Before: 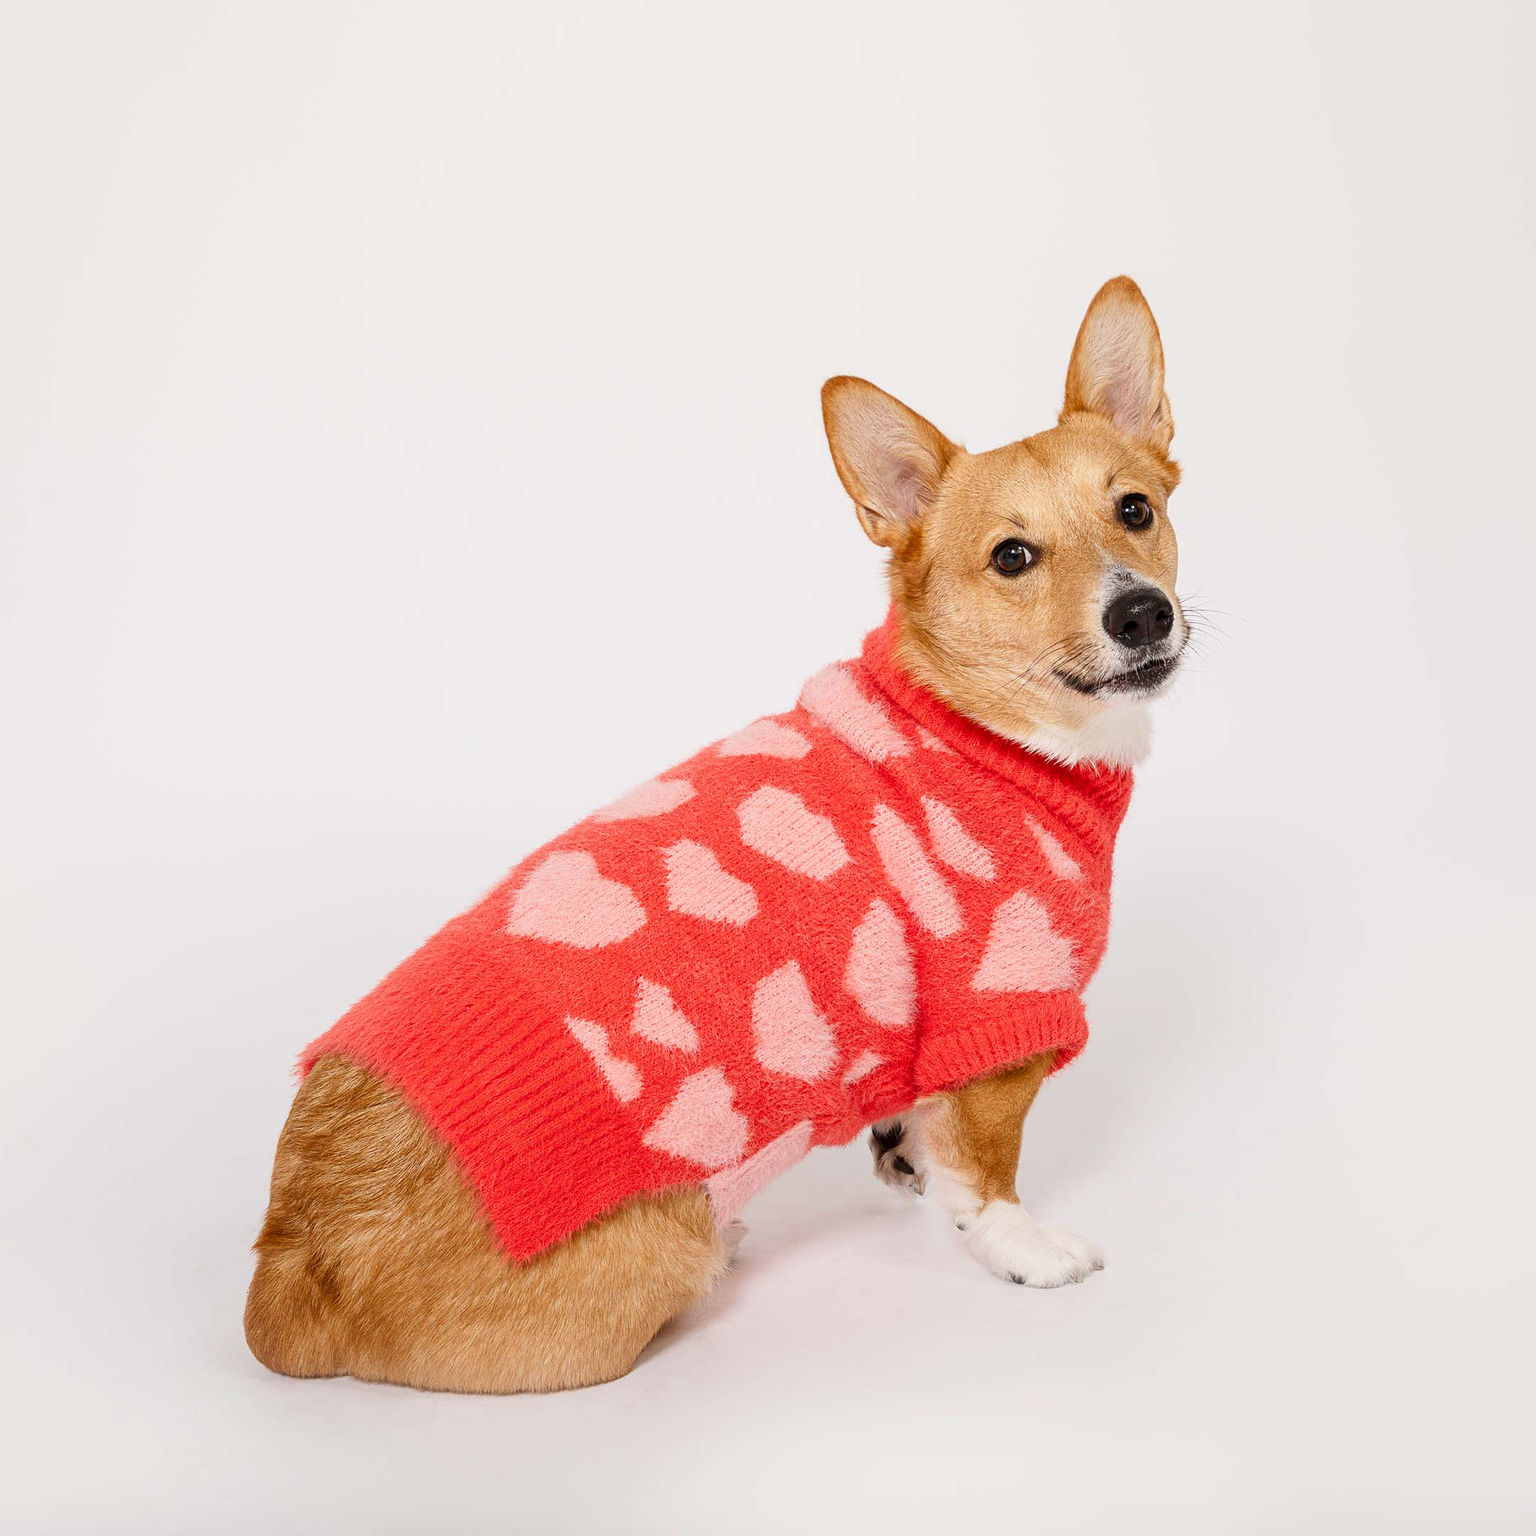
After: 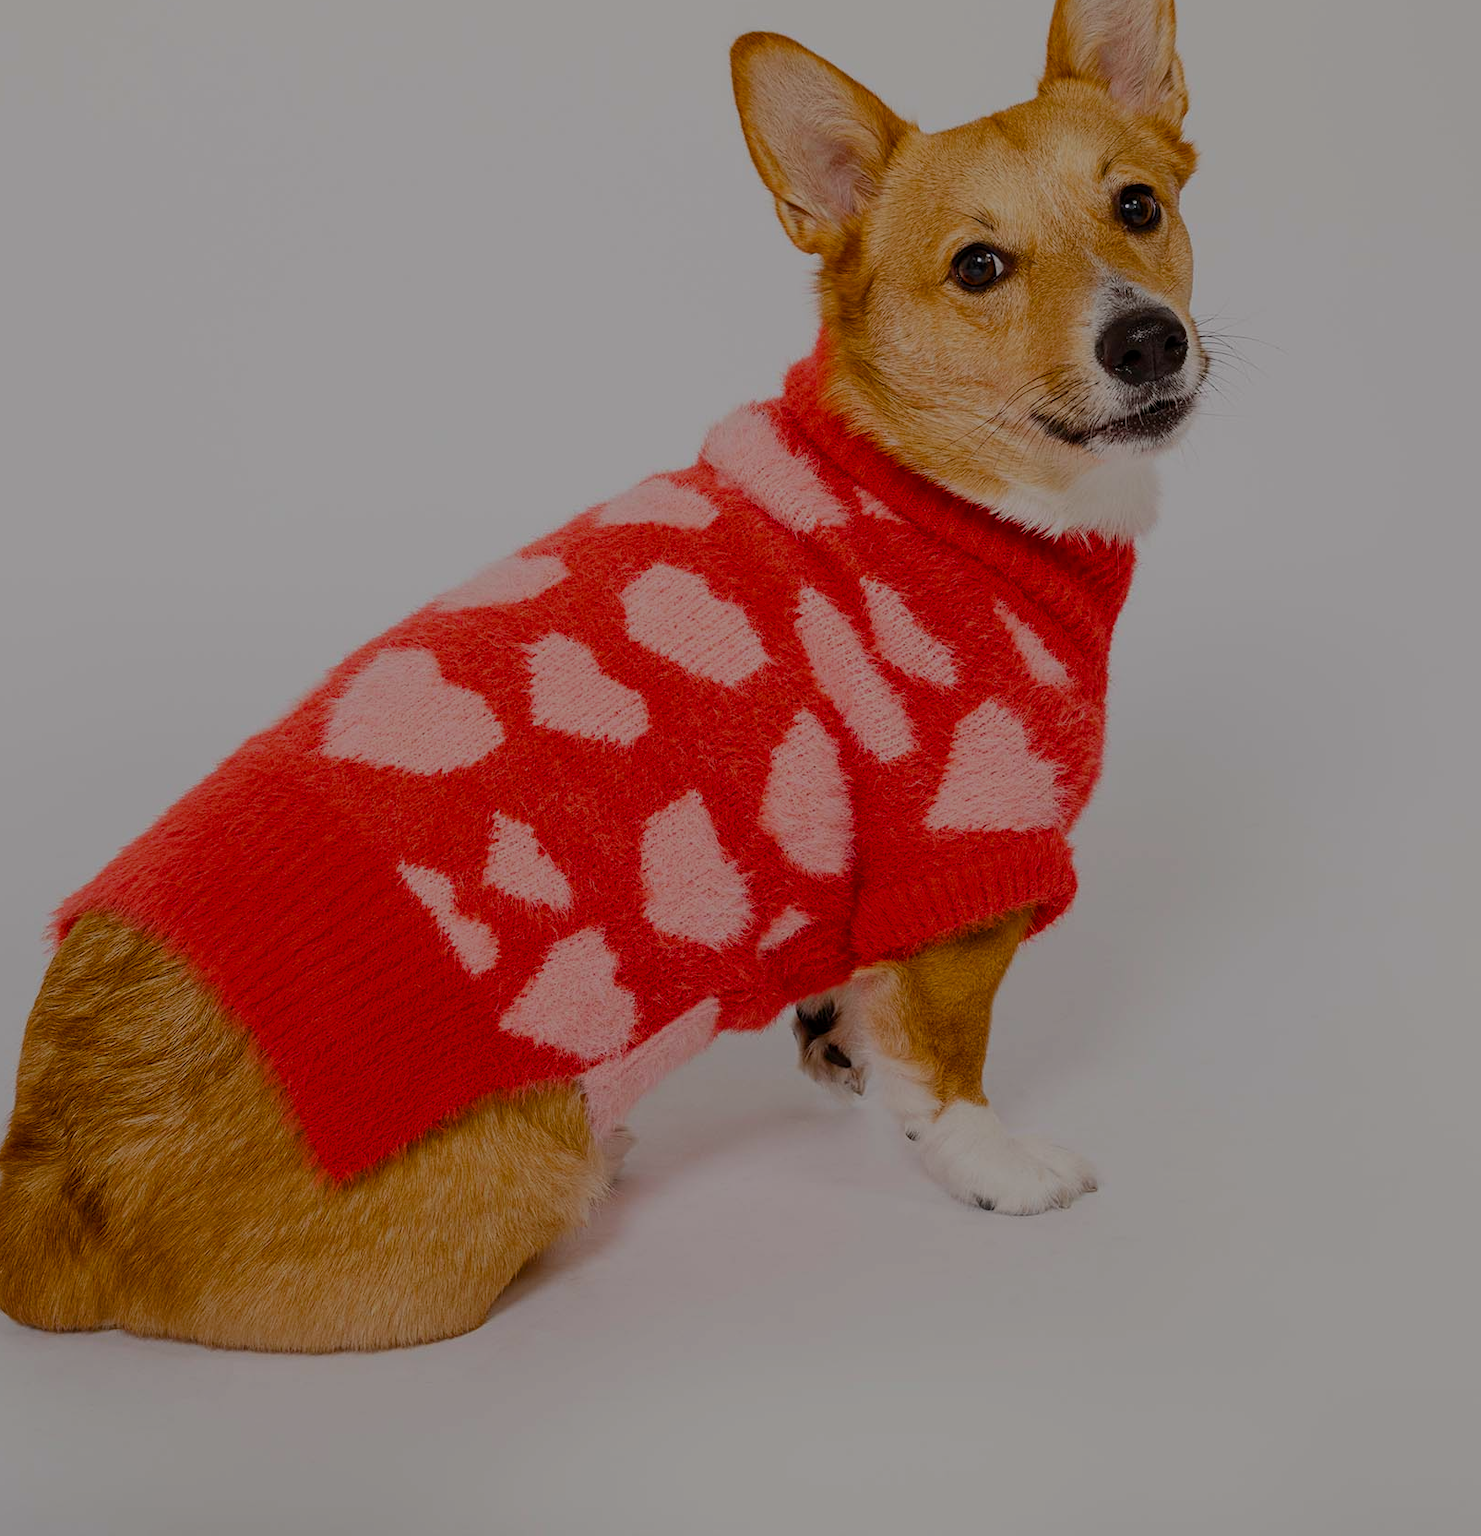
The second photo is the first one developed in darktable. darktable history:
crop: left 16.847%, top 22.907%, right 8.775%
exposure: exposure -1.426 EV, compensate highlight preservation false
color balance rgb: perceptual saturation grading › global saturation 34.529%, perceptual saturation grading › highlights -25.892%, perceptual saturation grading › shadows 25.729%
